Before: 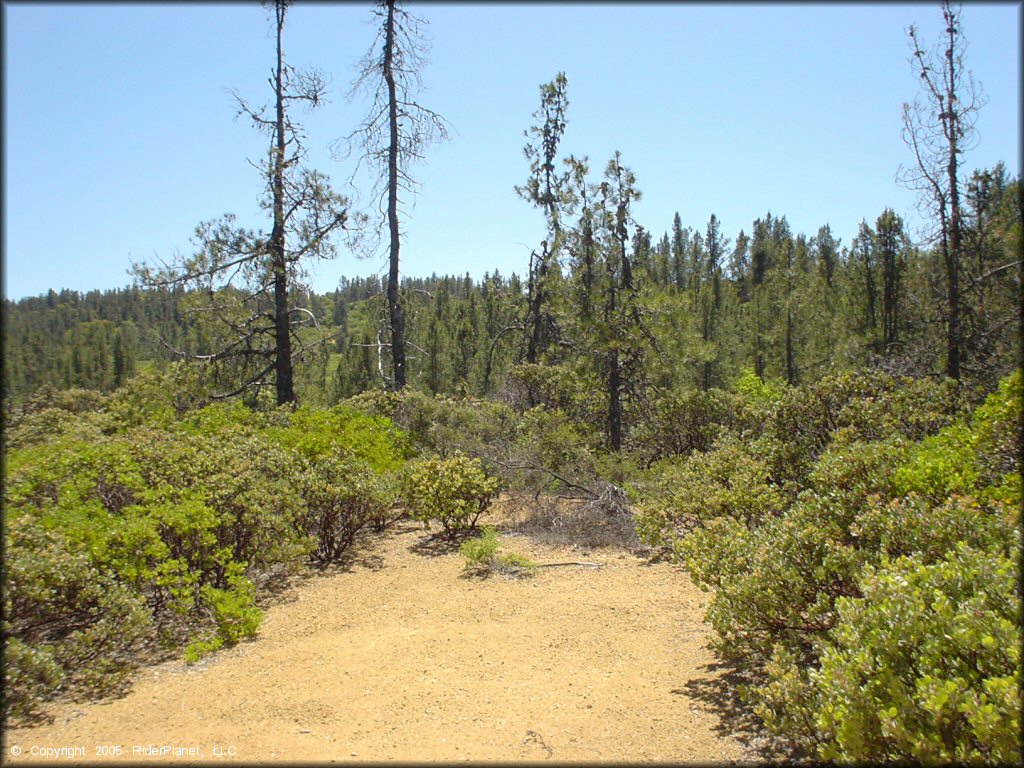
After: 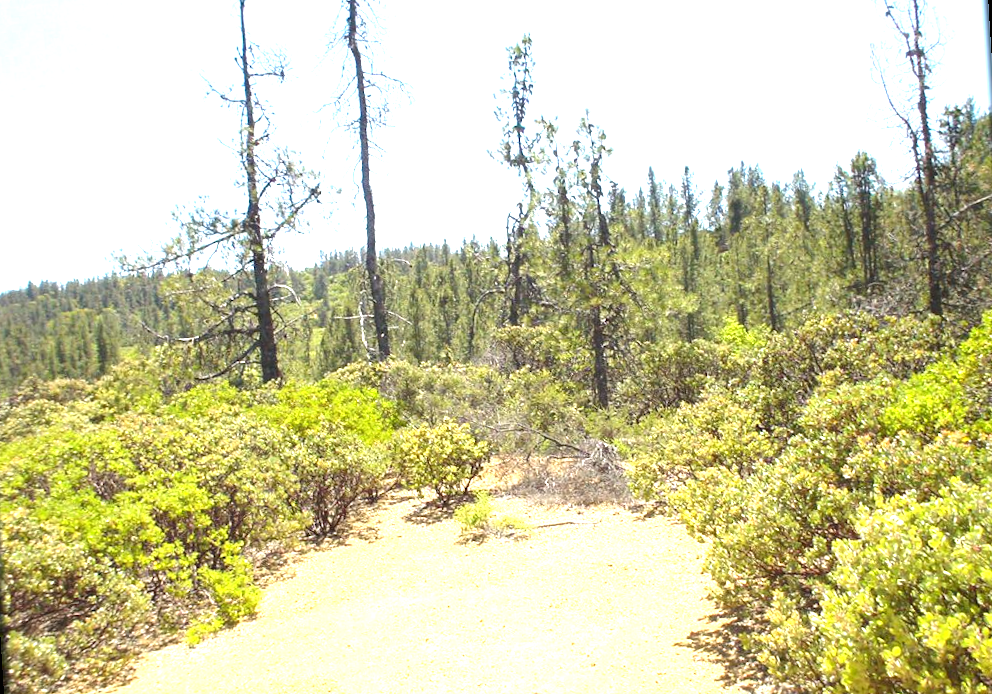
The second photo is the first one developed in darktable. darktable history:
rotate and perspective: rotation -3.52°, crop left 0.036, crop right 0.964, crop top 0.081, crop bottom 0.919
exposure: black level correction 0, exposure 1.55 EV, compensate exposure bias true, compensate highlight preservation false
